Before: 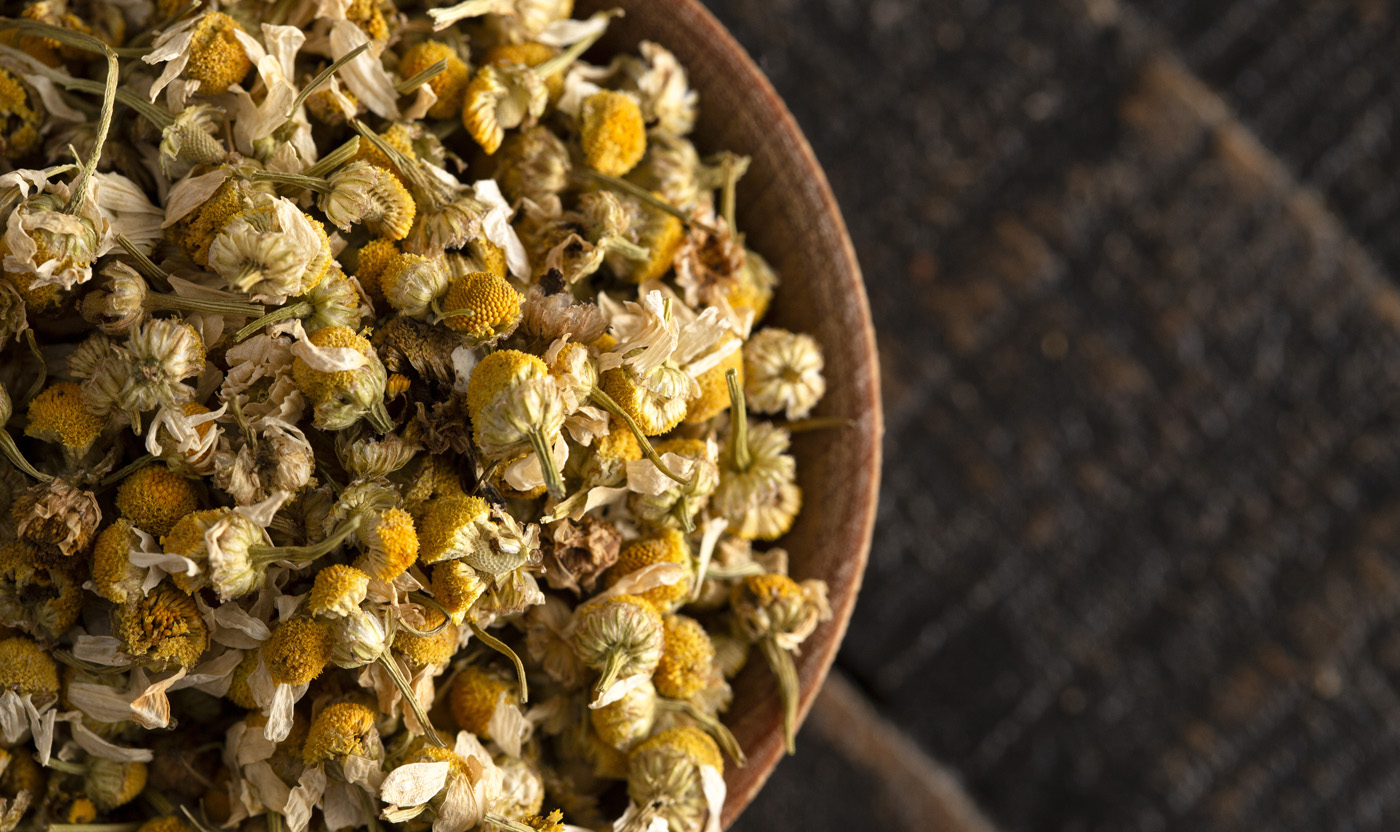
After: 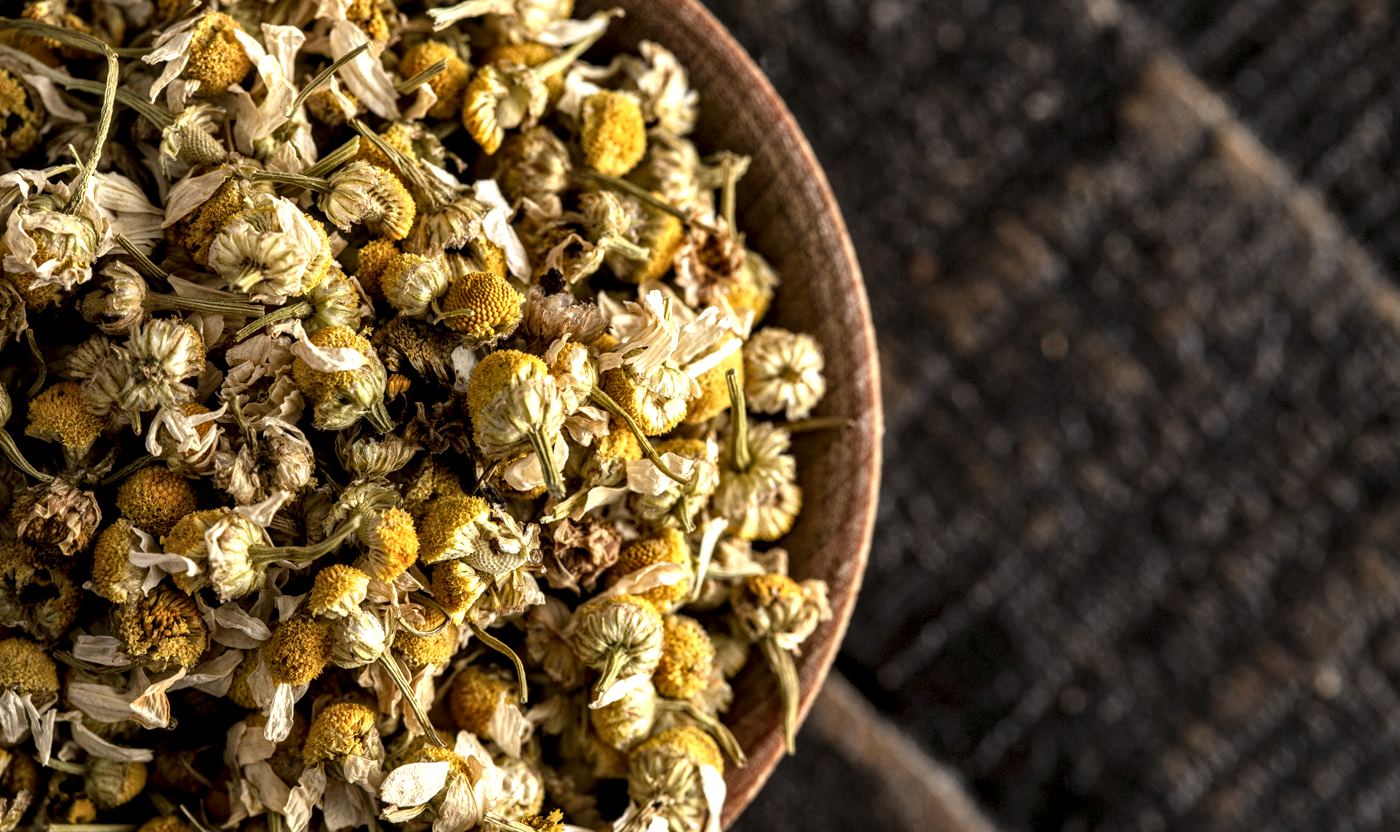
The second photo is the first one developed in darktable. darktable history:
local contrast: highlights 18%, detail 186%
